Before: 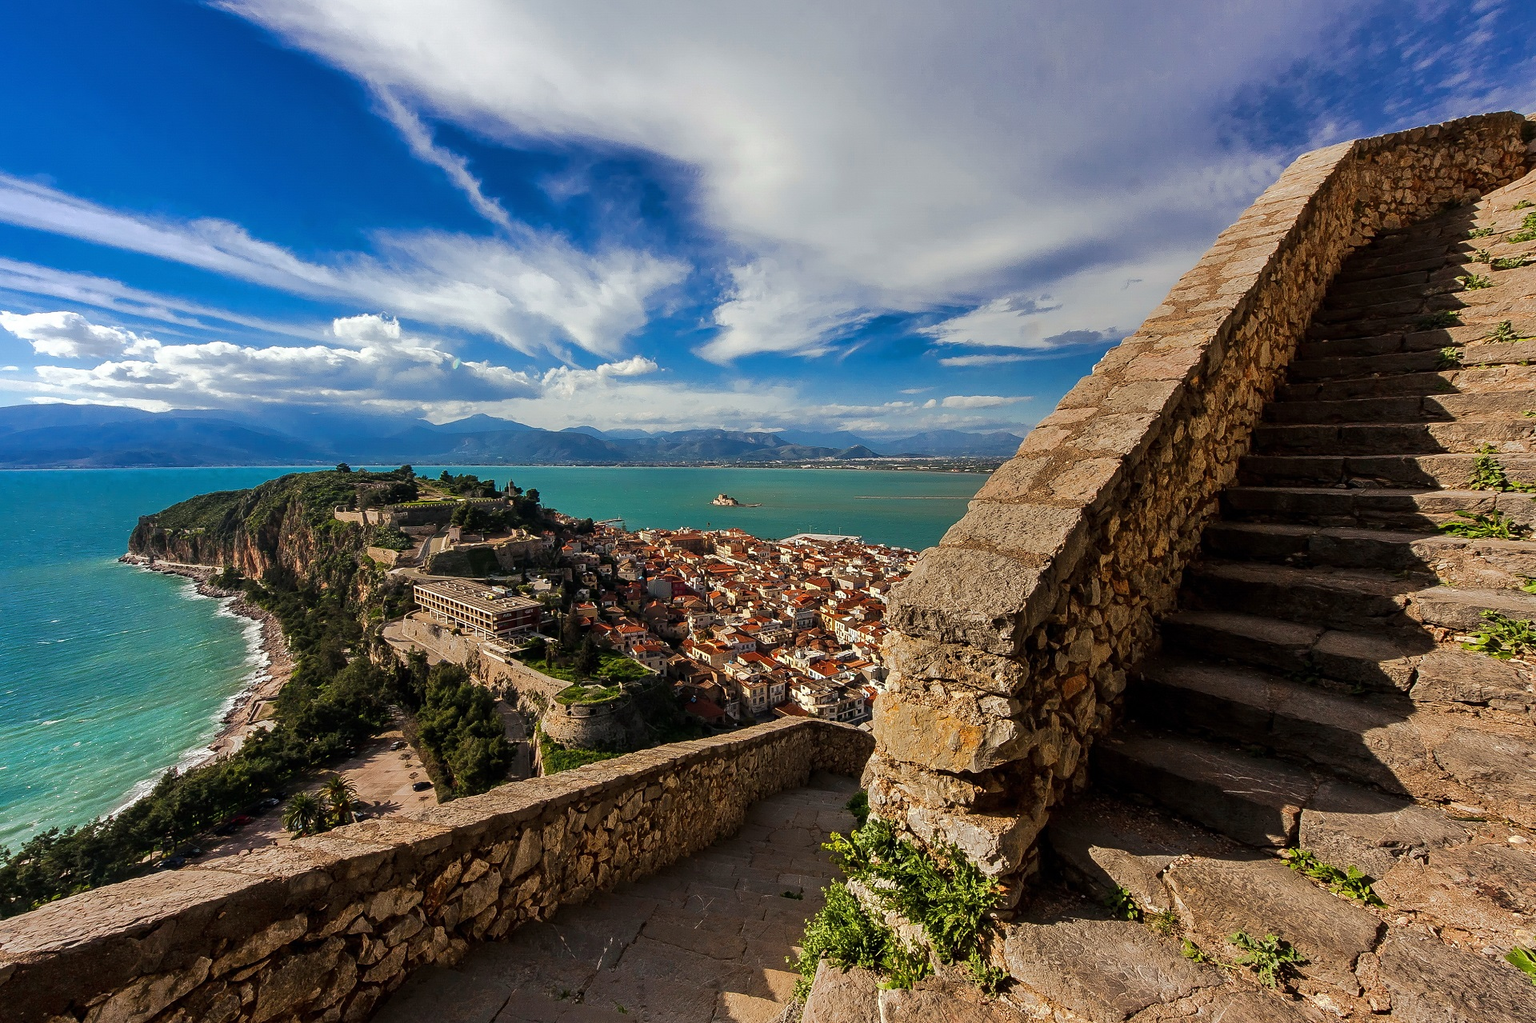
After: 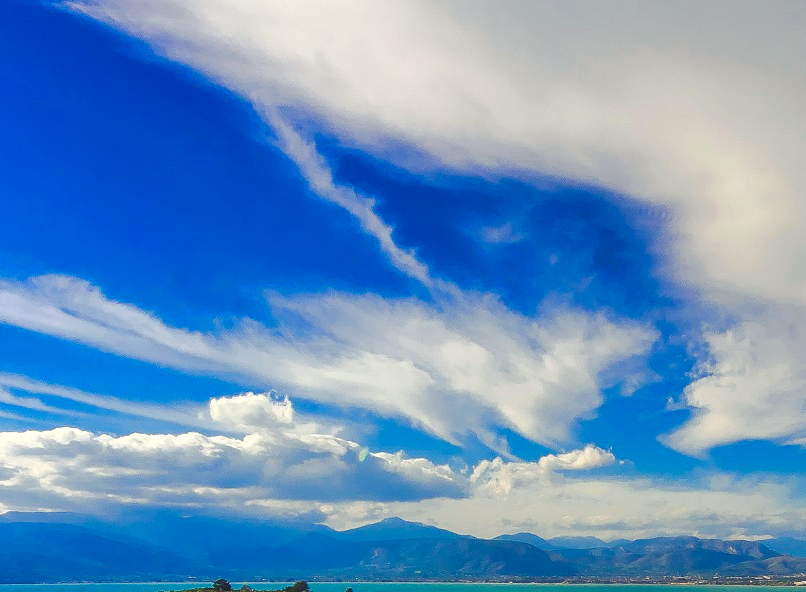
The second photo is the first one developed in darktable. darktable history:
crop and rotate: left 10.817%, top 0.062%, right 47.194%, bottom 53.626%
color balance rgb: shadows lift › chroma 3%, shadows lift › hue 280.8°, power › hue 330°, highlights gain › chroma 3%, highlights gain › hue 75.6°, global offset › luminance 1.5%, perceptual saturation grading › global saturation 20%, perceptual saturation grading › highlights -25%, perceptual saturation grading › shadows 50%, global vibrance 30%
